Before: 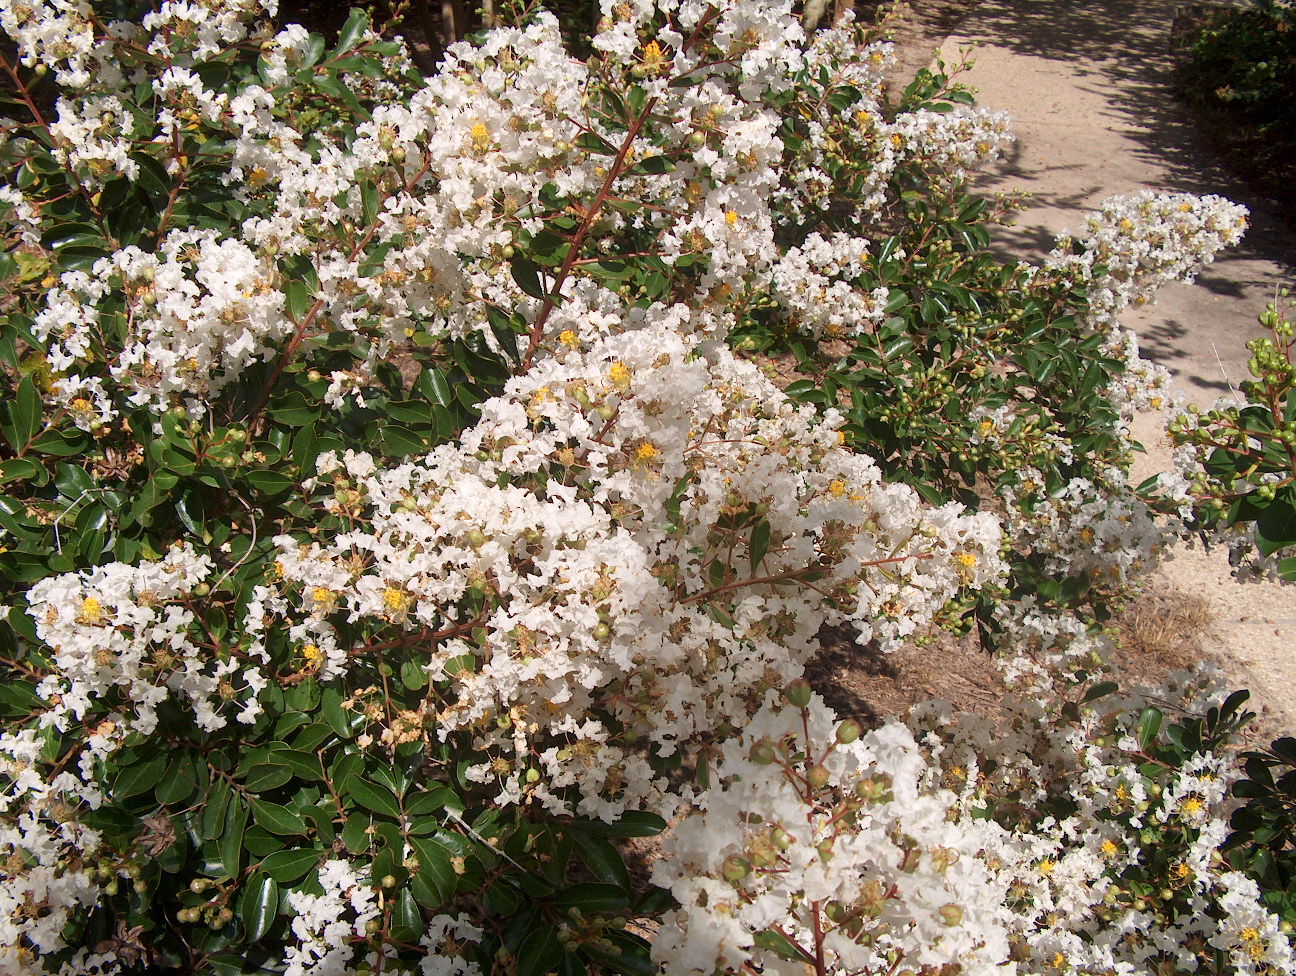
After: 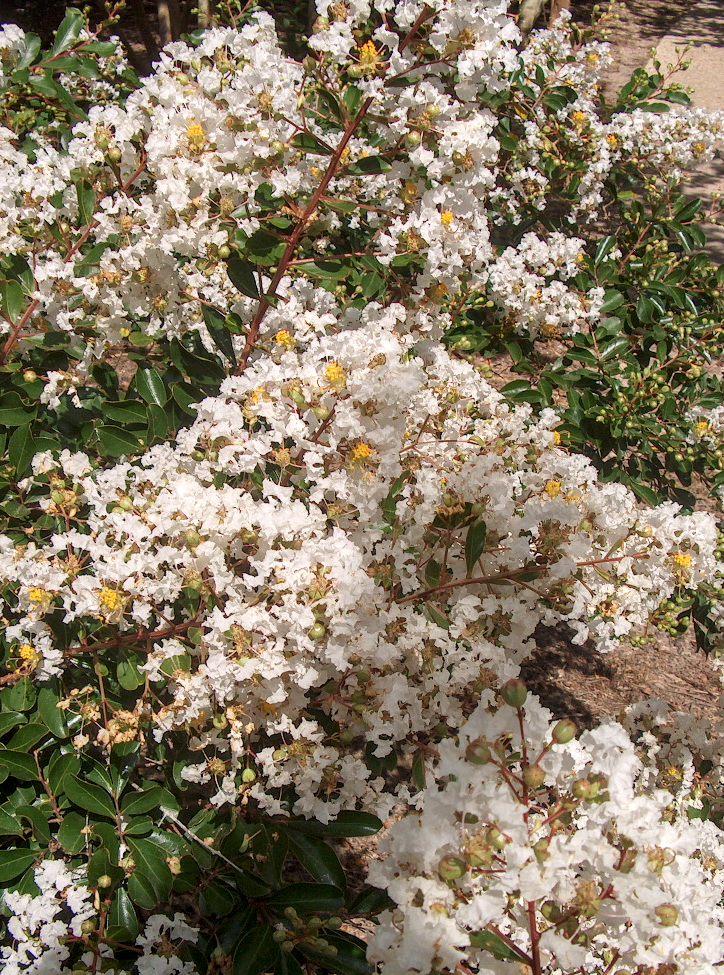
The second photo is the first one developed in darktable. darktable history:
crop: left 21.978%, right 22.106%, bottom 0.011%
local contrast: on, module defaults
